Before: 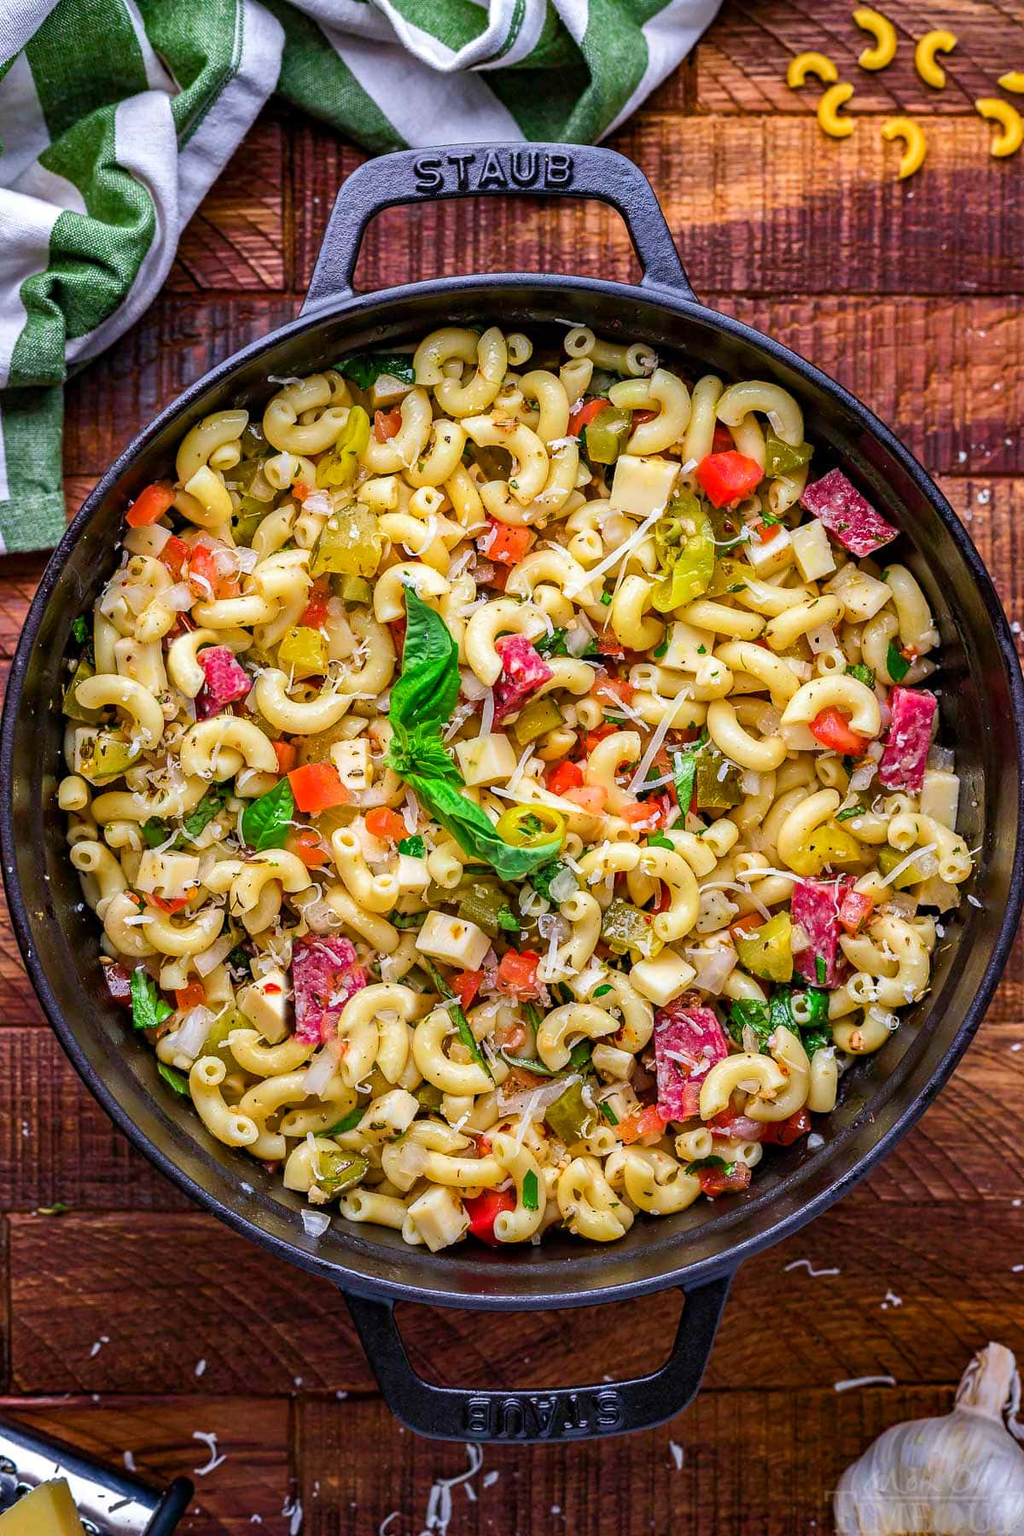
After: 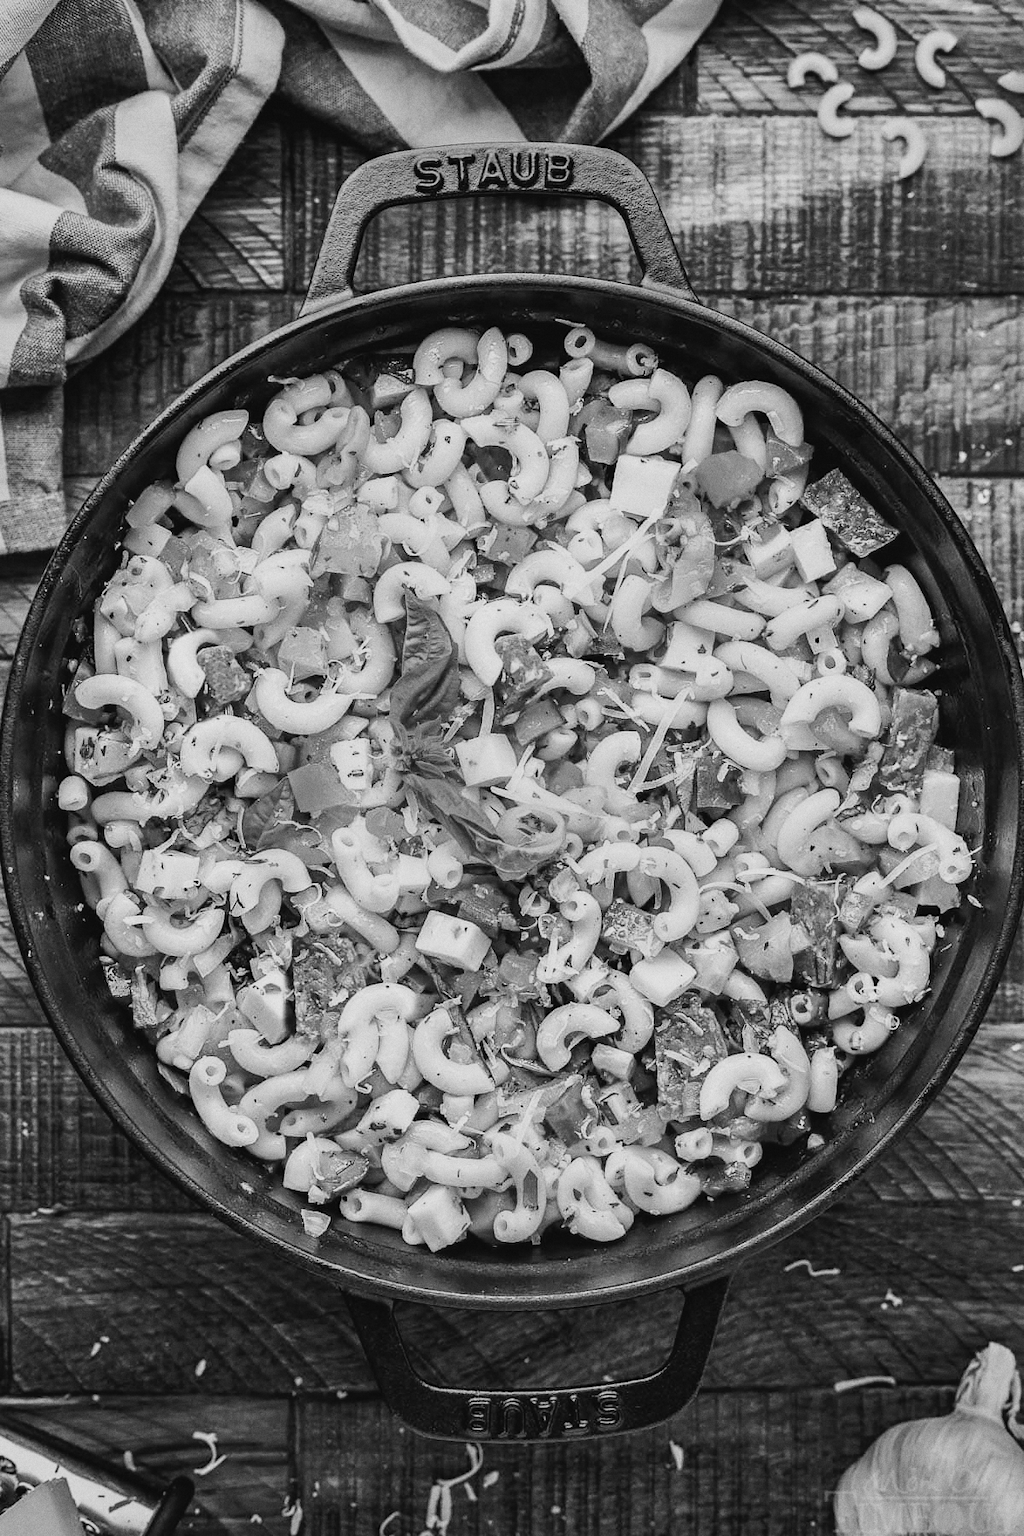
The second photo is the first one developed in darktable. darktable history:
grain: coarseness 7.08 ISO, strength 21.67%, mid-tones bias 59.58%
tone curve: curves: ch0 [(0.003, 0.023) (0.071, 0.052) (0.249, 0.201) (0.466, 0.557) (0.625, 0.761) (0.783, 0.9) (0.994, 0.968)]; ch1 [(0, 0) (0.262, 0.227) (0.417, 0.386) (0.469, 0.467) (0.502, 0.498) (0.531, 0.521) (0.576, 0.586) (0.612, 0.634) (0.634, 0.68) (0.686, 0.728) (0.994, 0.987)]; ch2 [(0, 0) (0.262, 0.188) (0.385, 0.353) (0.427, 0.424) (0.495, 0.493) (0.518, 0.544) (0.55, 0.579) (0.595, 0.621) (0.644, 0.748) (1, 1)], color space Lab, independent channels, preserve colors none
rotate and perspective: crop left 0, crop top 0
shadows and highlights: on, module defaults
monochrome: a 26.22, b 42.67, size 0.8
